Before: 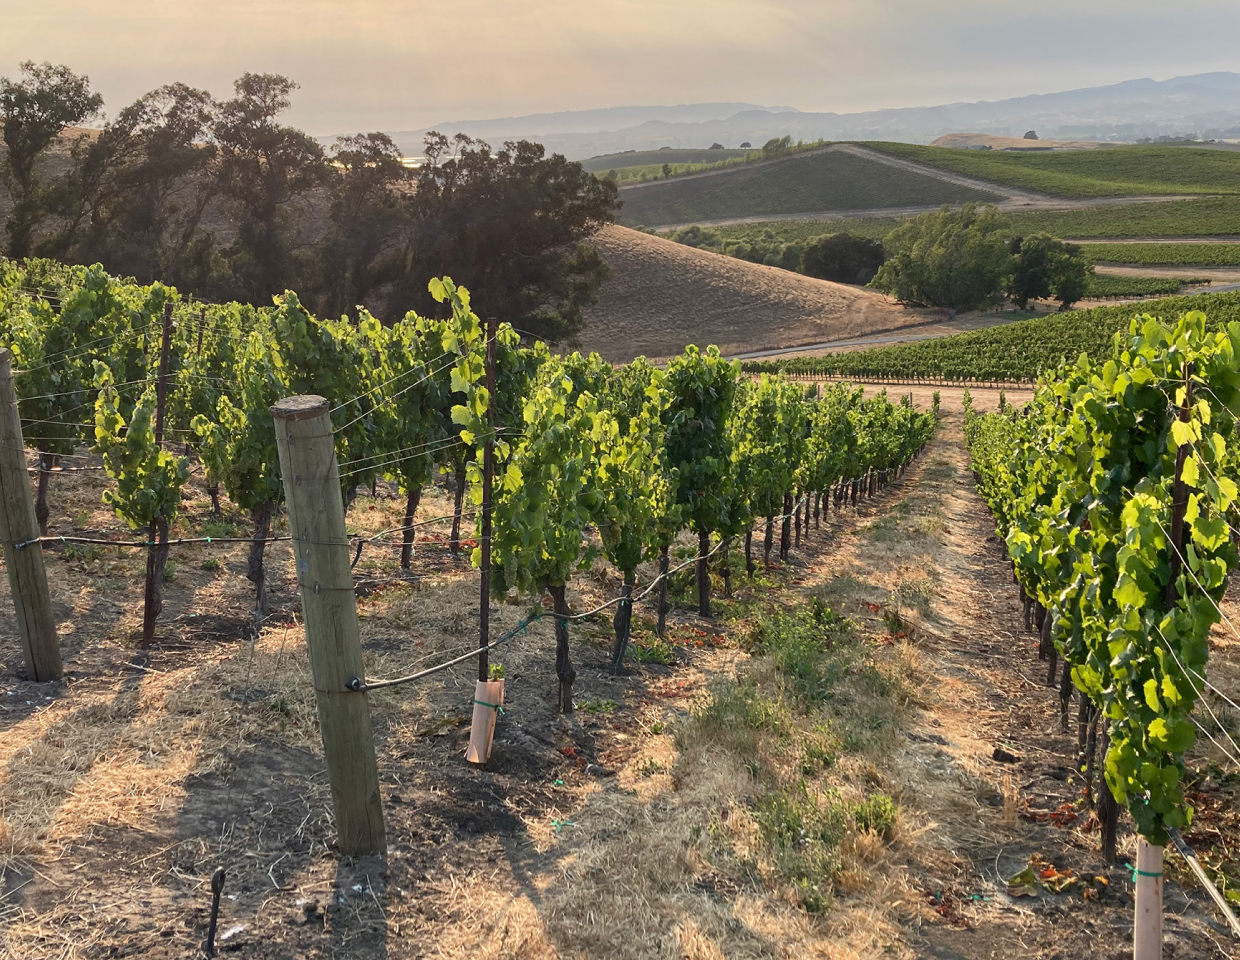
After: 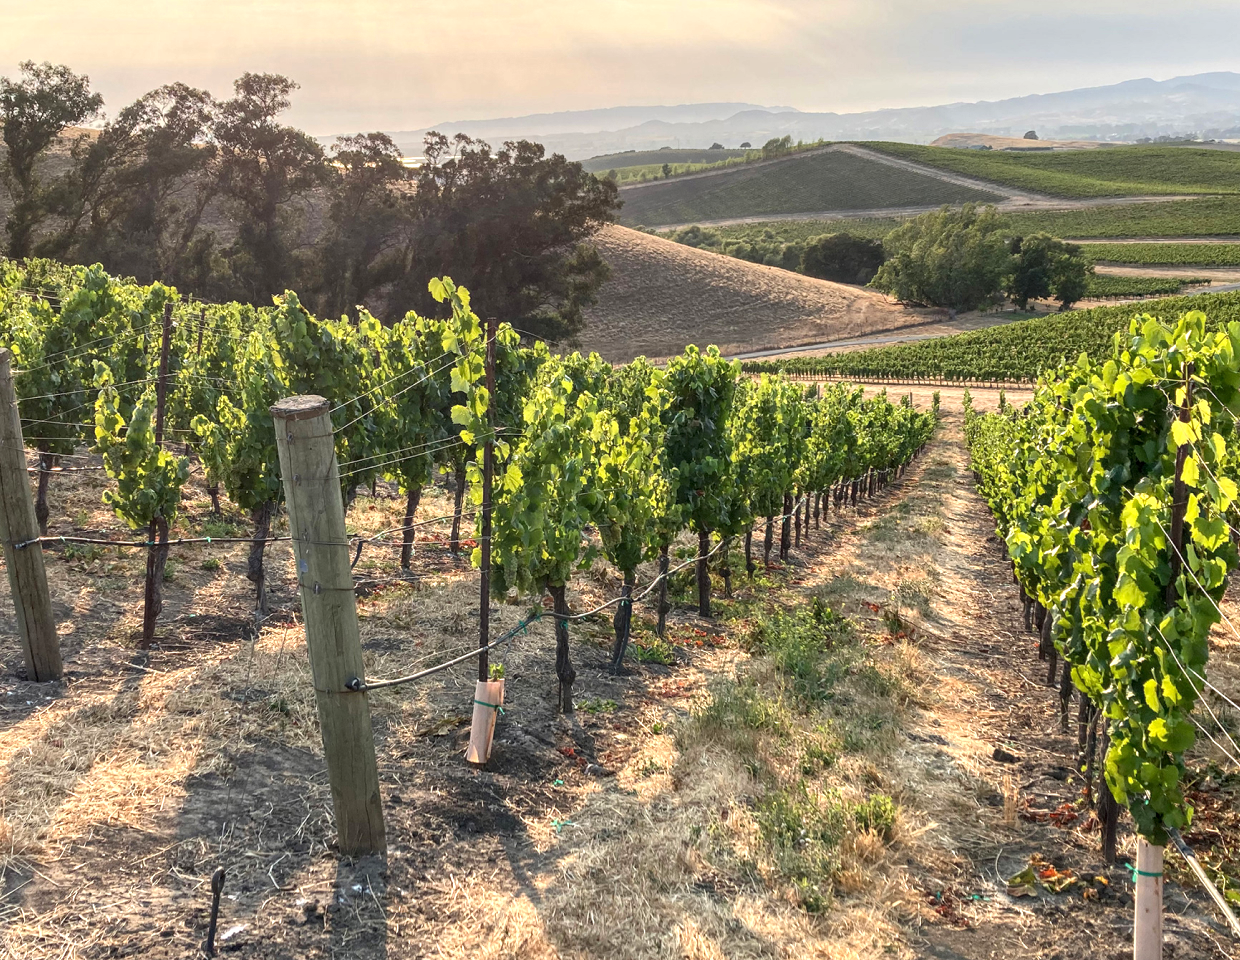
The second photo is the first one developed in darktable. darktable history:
local contrast: on, module defaults
exposure: black level correction 0, exposure 0.499 EV, compensate highlight preservation false
